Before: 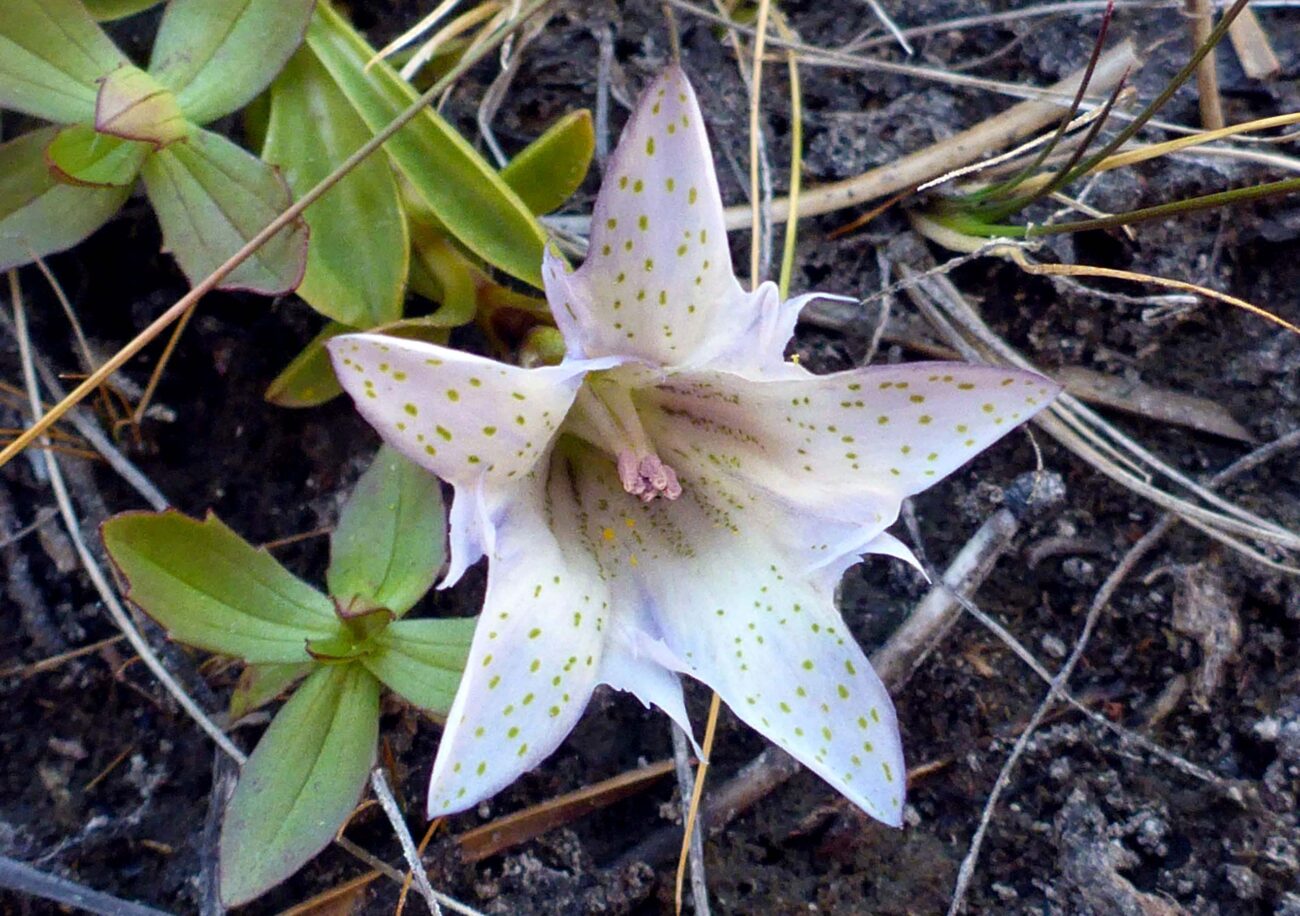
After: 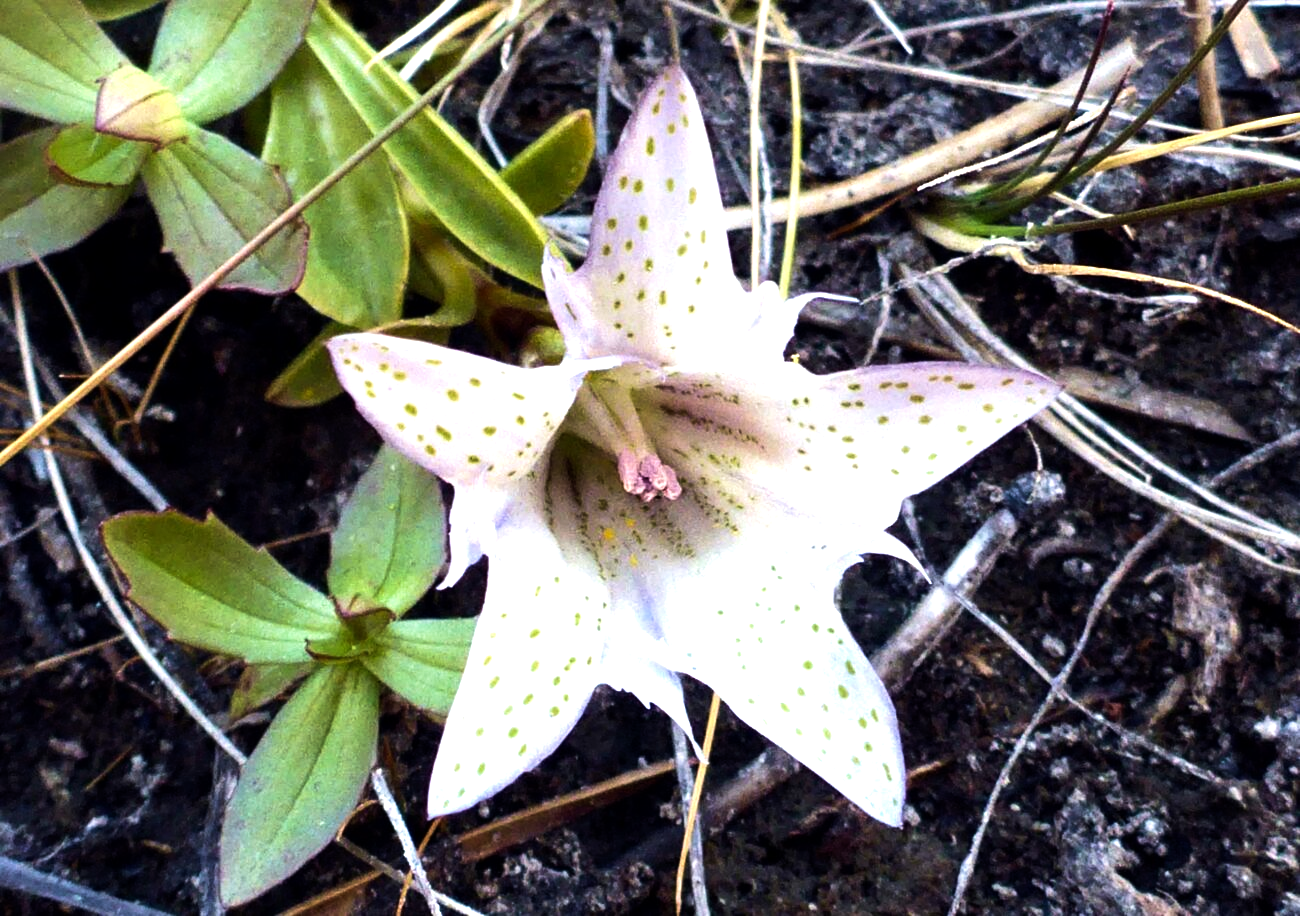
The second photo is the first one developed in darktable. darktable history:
velvia: on, module defaults
tone equalizer: -8 EV -1.08 EV, -7 EV -1.01 EV, -6 EV -0.867 EV, -5 EV -0.578 EV, -3 EV 0.578 EV, -2 EV 0.867 EV, -1 EV 1.01 EV, +0 EV 1.08 EV, edges refinement/feathering 500, mask exposure compensation -1.57 EV, preserve details no
